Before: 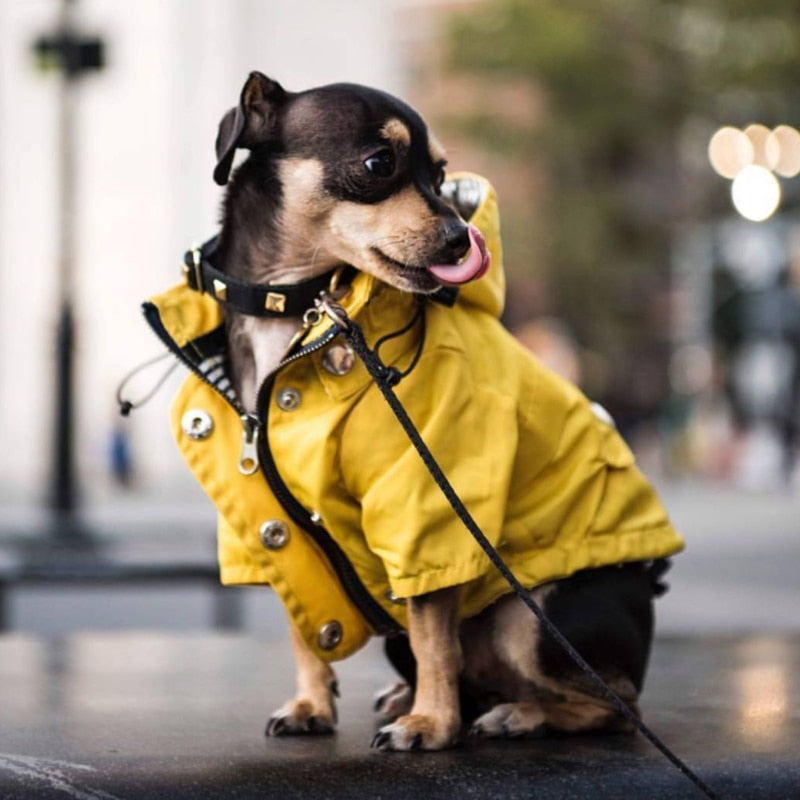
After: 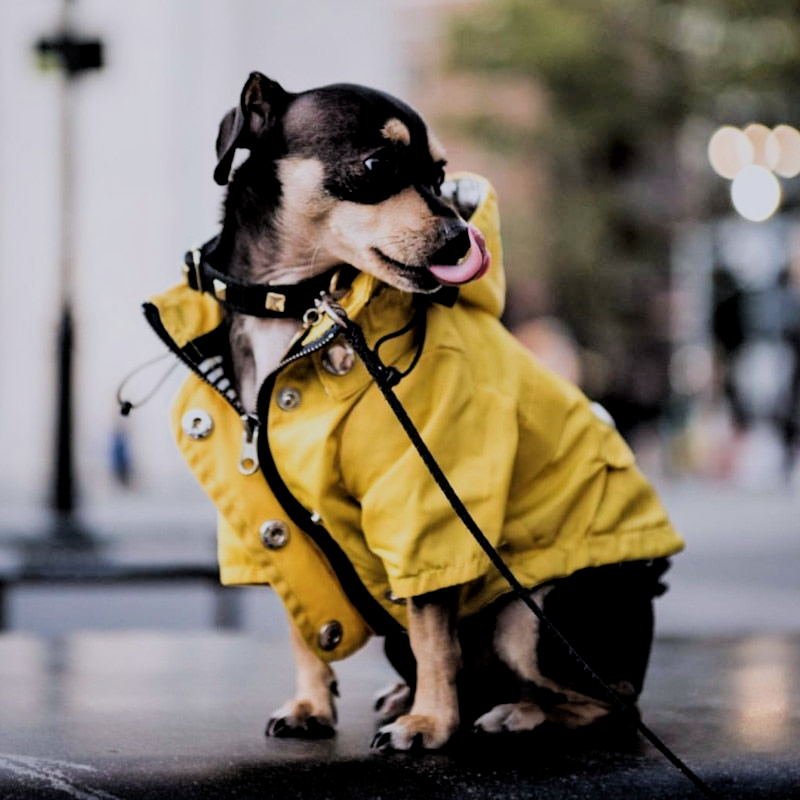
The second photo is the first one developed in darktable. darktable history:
local contrast: mode bilateral grid, contrast 20, coarseness 50, detail 120%, midtone range 0.2
filmic rgb: black relative exposure -4.14 EV, white relative exposure 5.1 EV, hardness 2.11, contrast 1.165
color calibration: illuminant as shot in camera, x 0.358, y 0.373, temperature 4628.91 K
